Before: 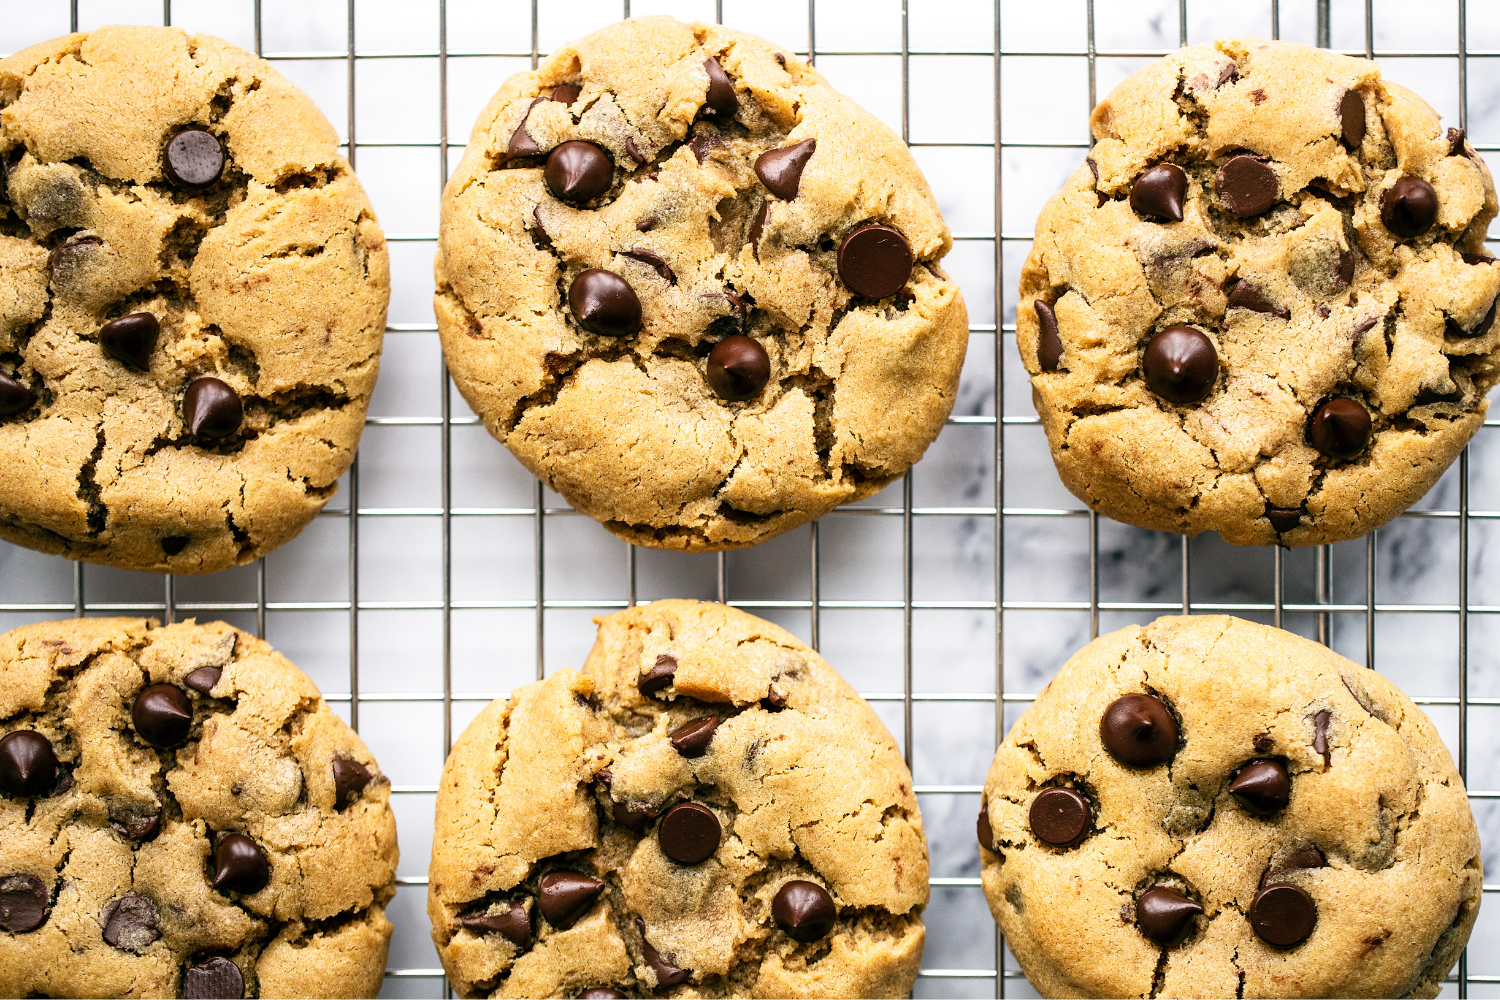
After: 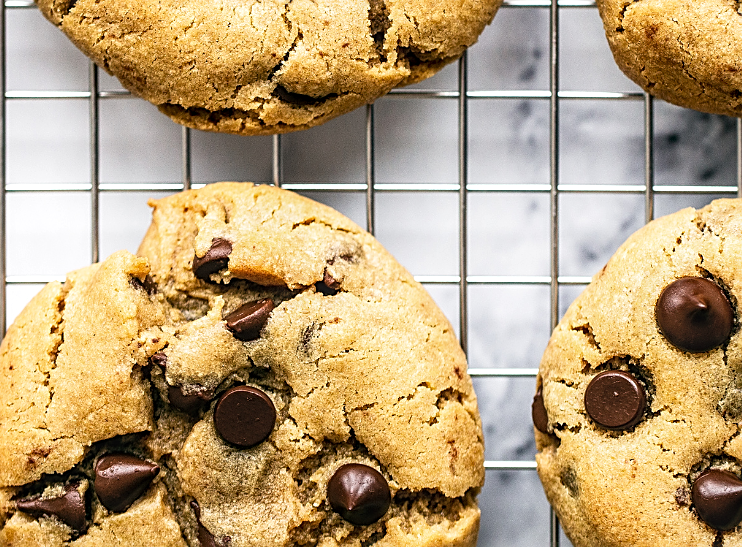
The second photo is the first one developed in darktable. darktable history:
tone equalizer: on, module defaults
sharpen: on, module defaults
local contrast: on, module defaults
crop: left 29.672%, top 41.786%, right 20.851%, bottom 3.487%
